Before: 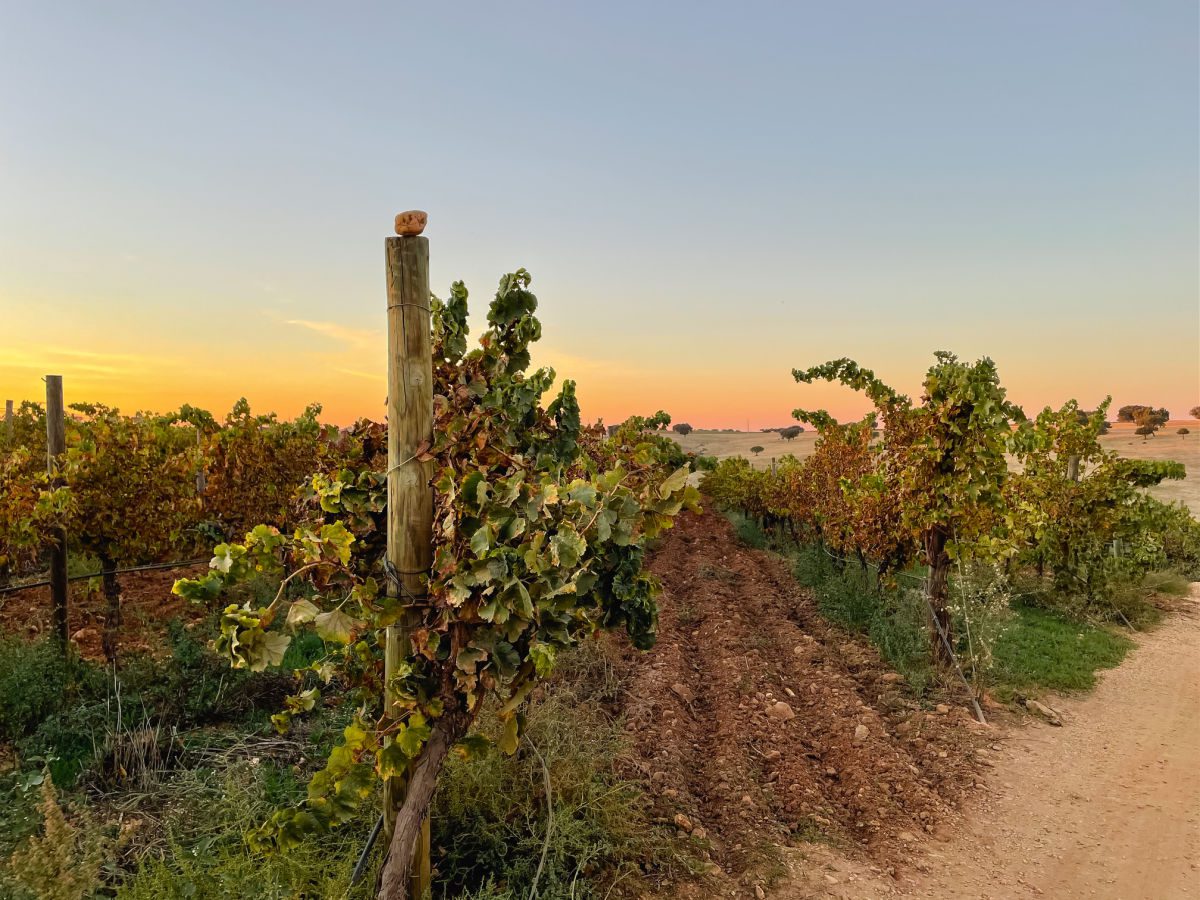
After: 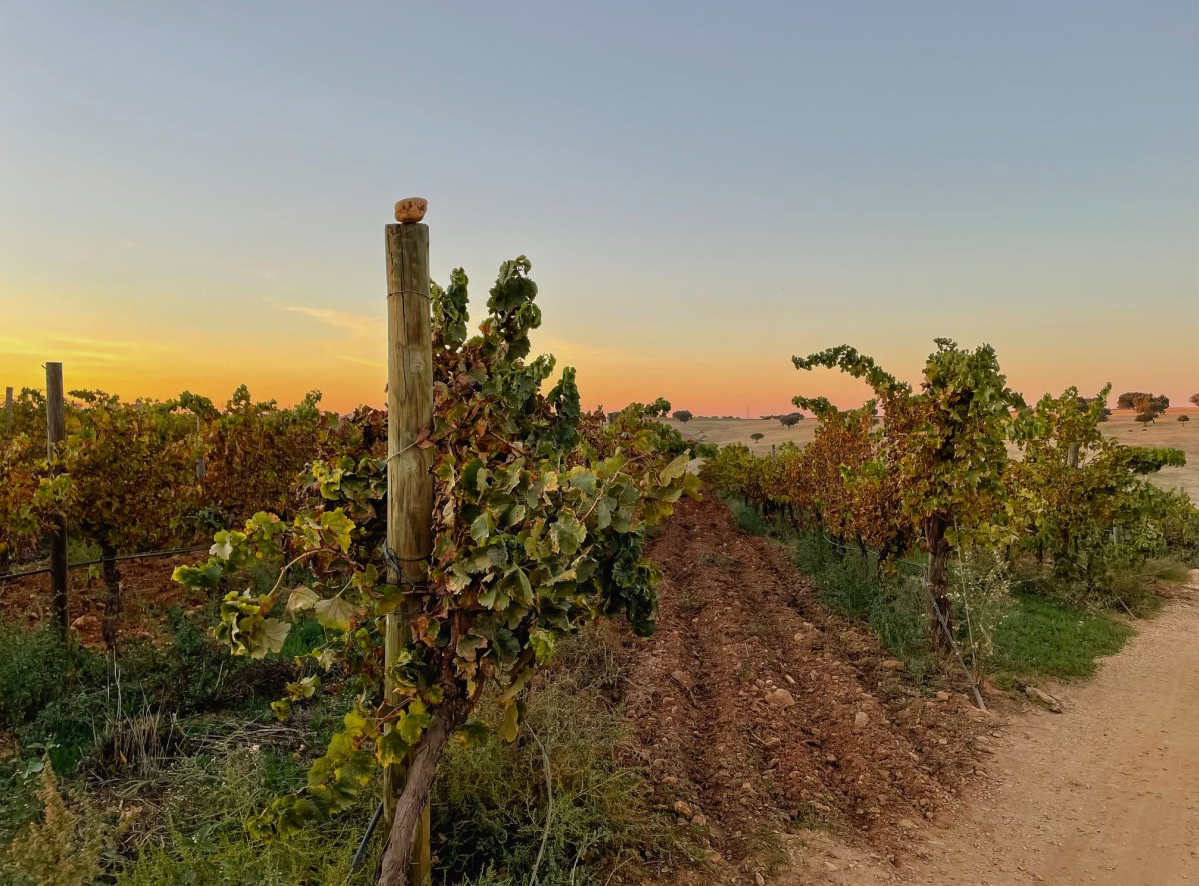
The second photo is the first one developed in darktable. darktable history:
crop: top 1.542%, right 0.024%
tone equalizer: -8 EV 0.223 EV, -7 EV 0.401 EV, -6 EV 0.426 EV, -5 EV 0.278 EV, -3 EV -0.251 EV, -2 EV -0.395 EV, -1 EV -0.426 EV, +0 EV -0.23 EV, smoothing diameter 24.87%, edges refinement/feathering 9.3, preserve details guided filter
